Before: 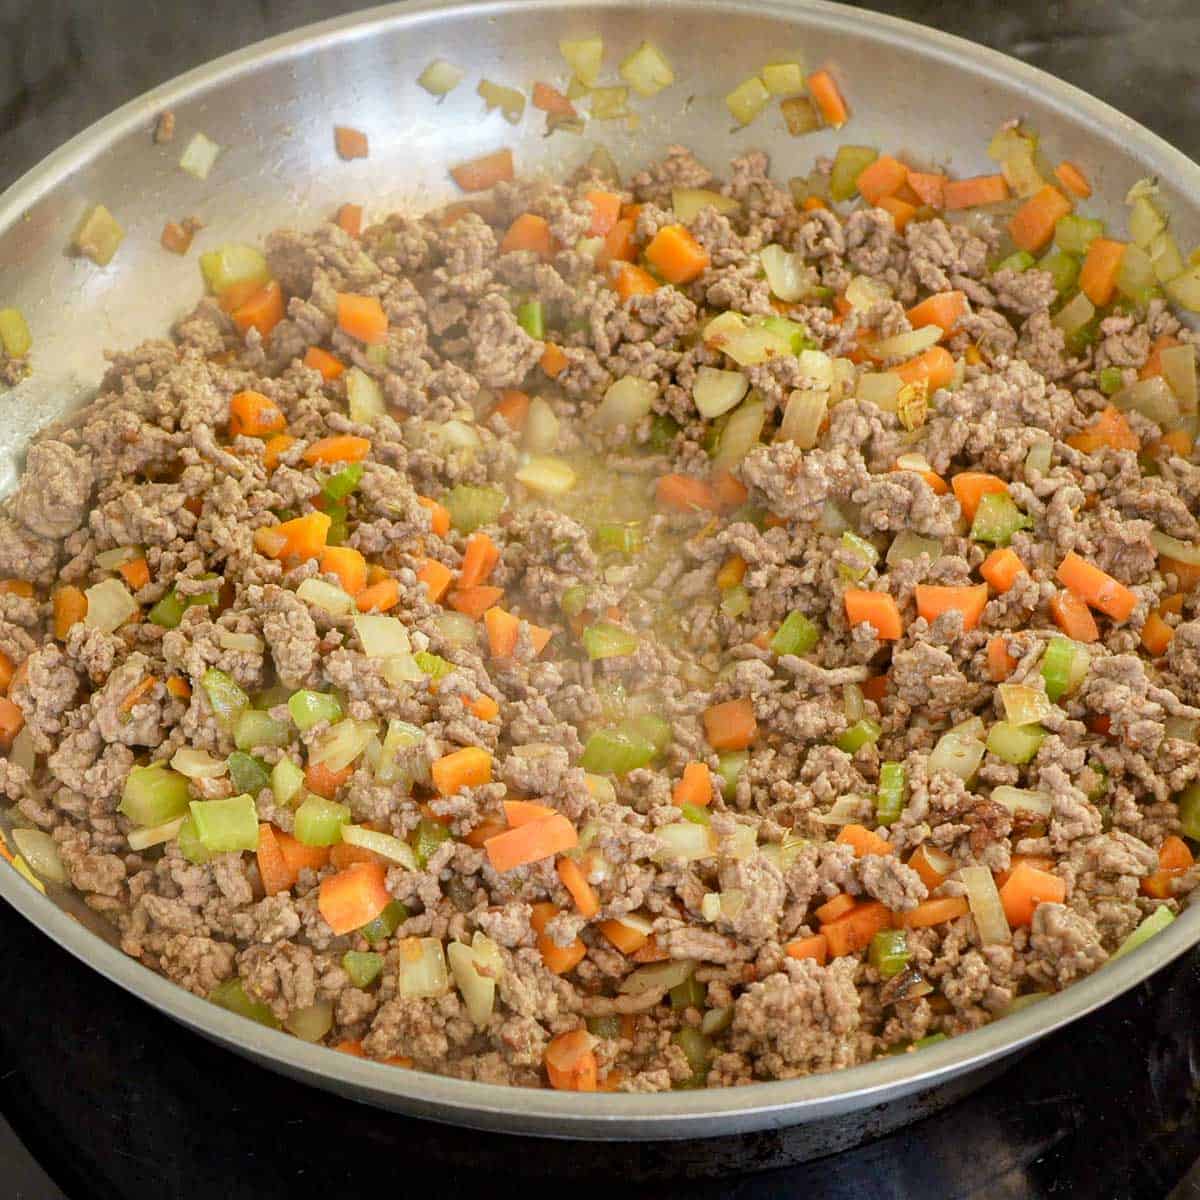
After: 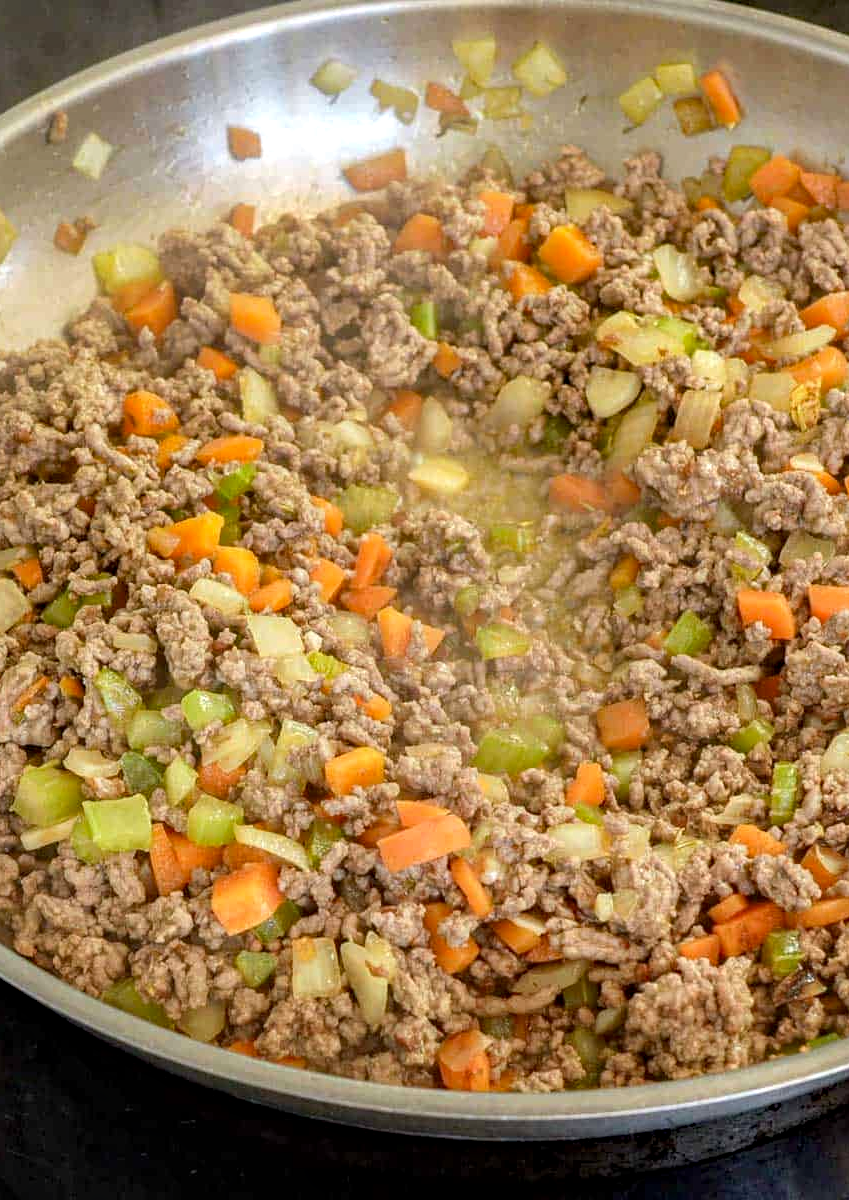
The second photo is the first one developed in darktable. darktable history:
crop and rotate: left 8.965%, right 20.207%
local contrast: detail 130%
exposure: compensate highlight preservation false
haze removal: compatibility mode true, adaptive false
tone equalizer: on, module defaults
